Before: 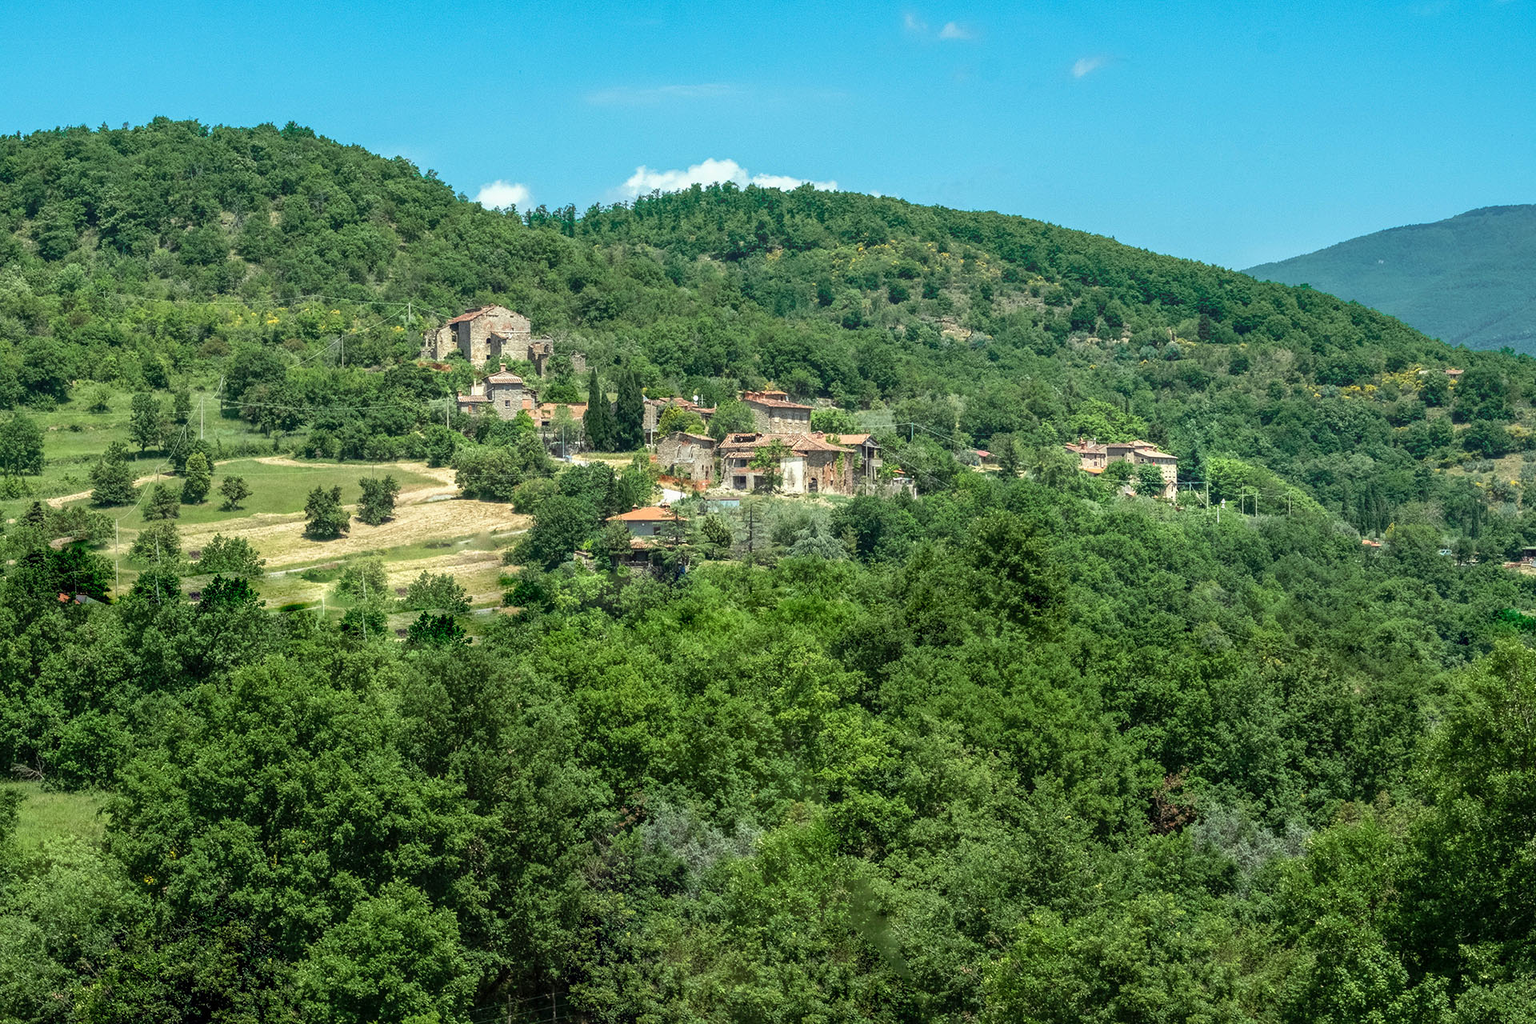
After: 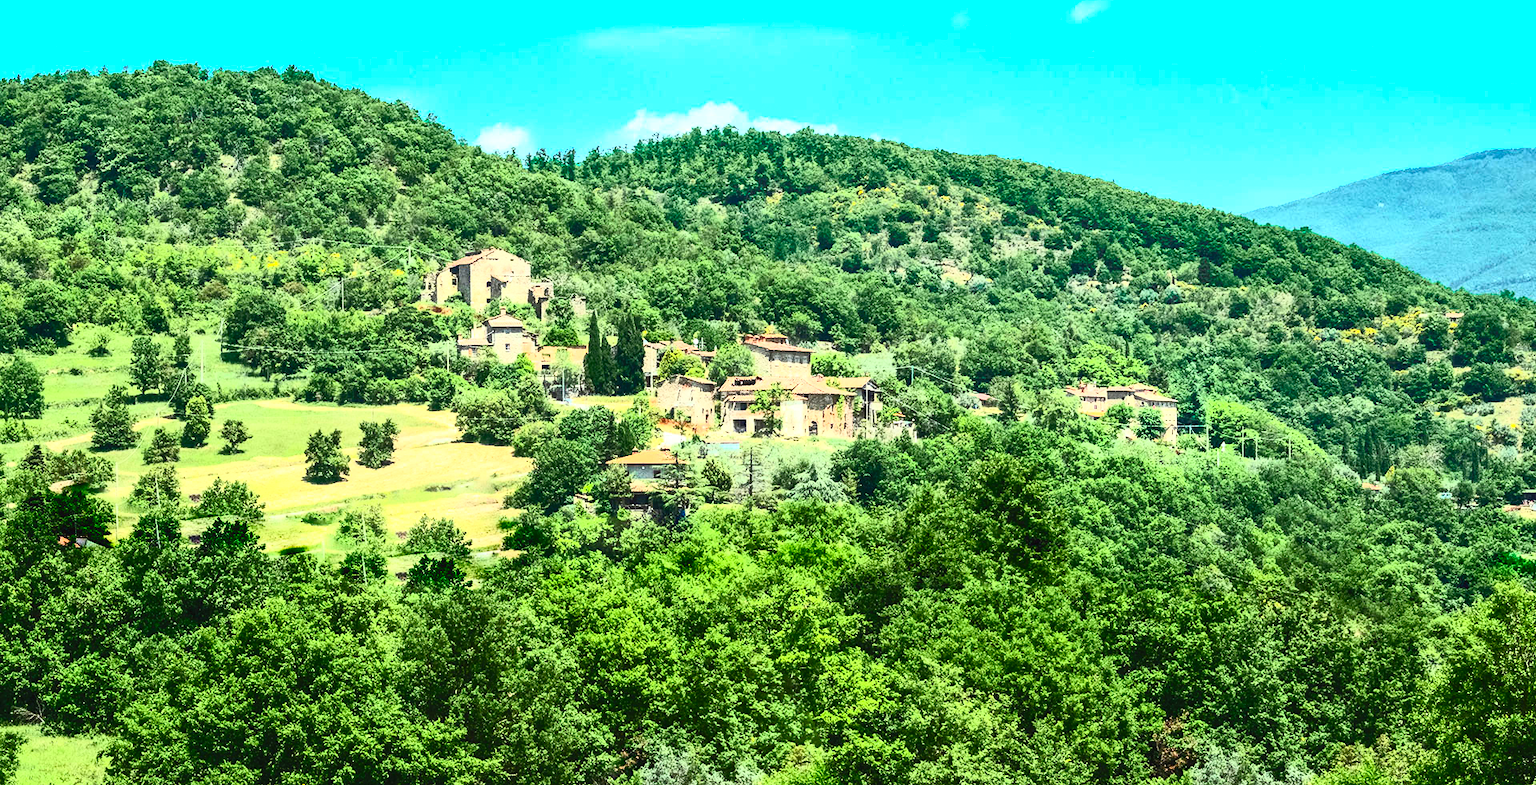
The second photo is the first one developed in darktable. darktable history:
contrast brightness saturation: contrast 0.841, brightness 0.597, saturation 0.582
crop: top 5.582%, bottom 17.697%
contrast equalizer: y [[0.5 ×4, 0.483, 0.43], [0.5 ×6], [0.5 ×6], [0 ×6], [0 ×6]]
